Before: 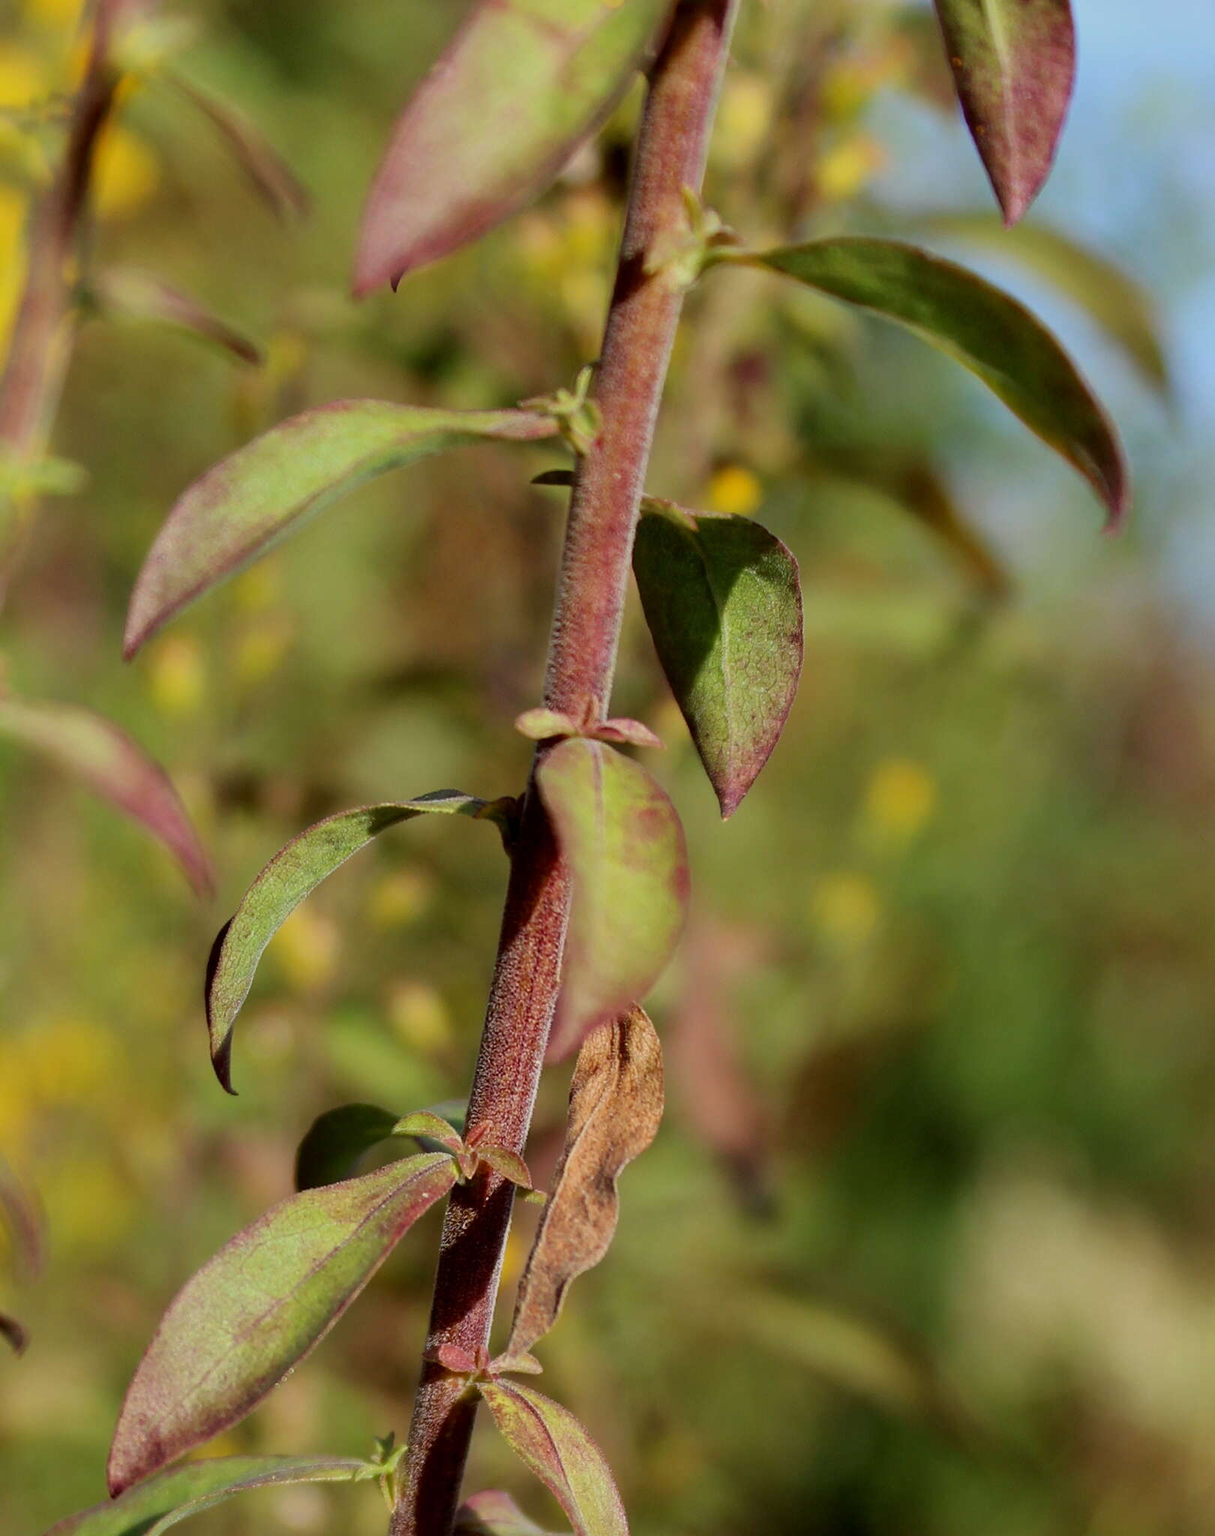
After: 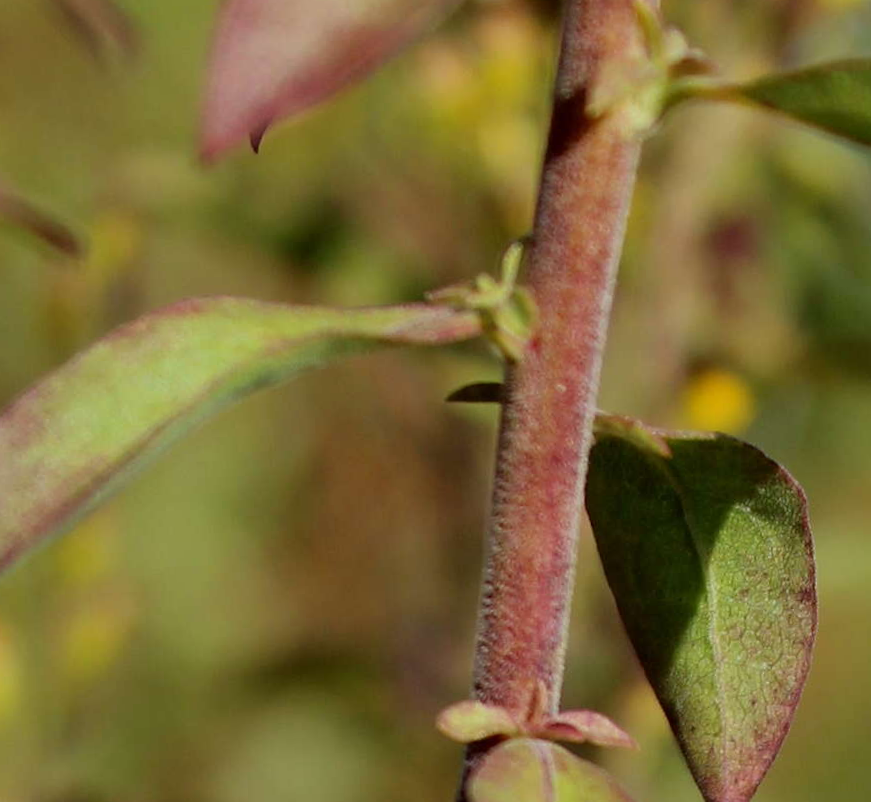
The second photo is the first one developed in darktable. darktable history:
crop: left 15.306%, top 9.065%, right 30.789%, bottom 48.638%
rotate and perspective: rotation -2°, crop left 0.022, crop right 0.978, crop top 0.049, crop bottom 0.951
